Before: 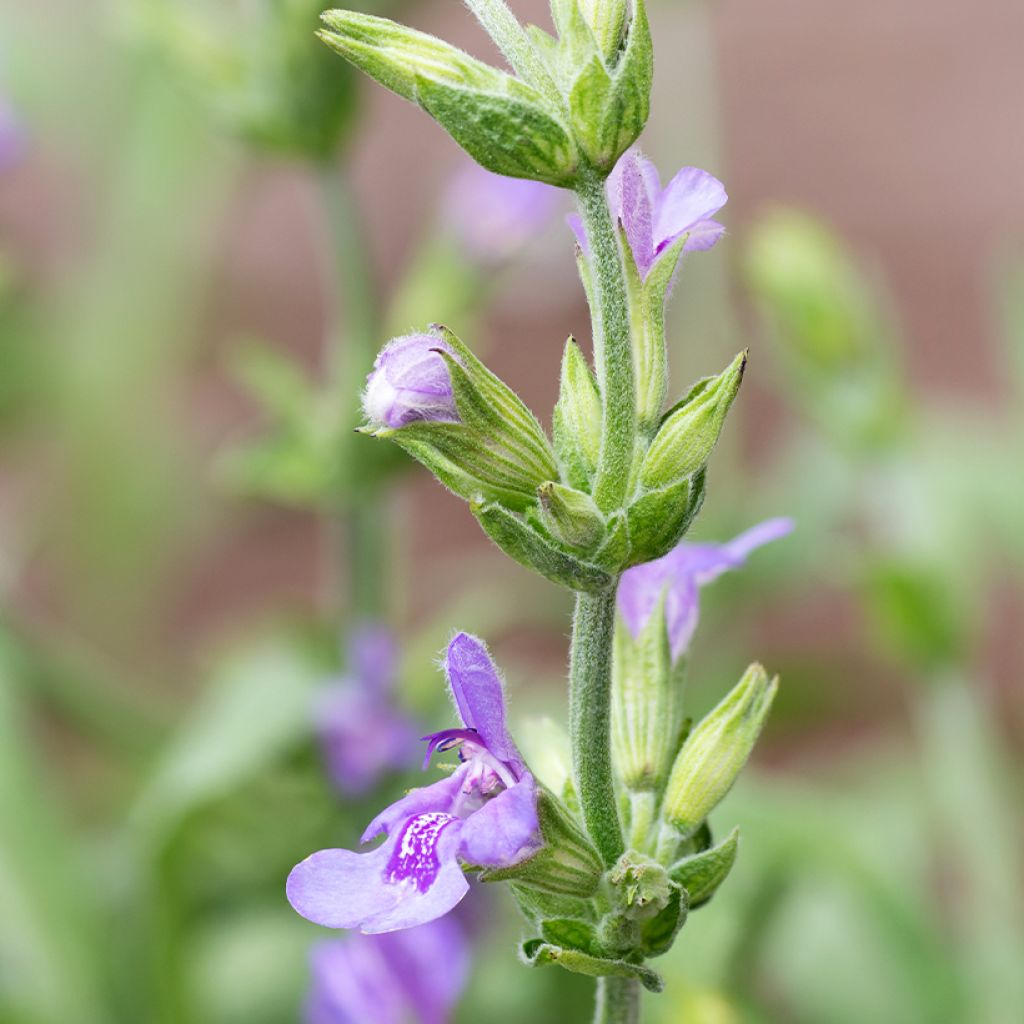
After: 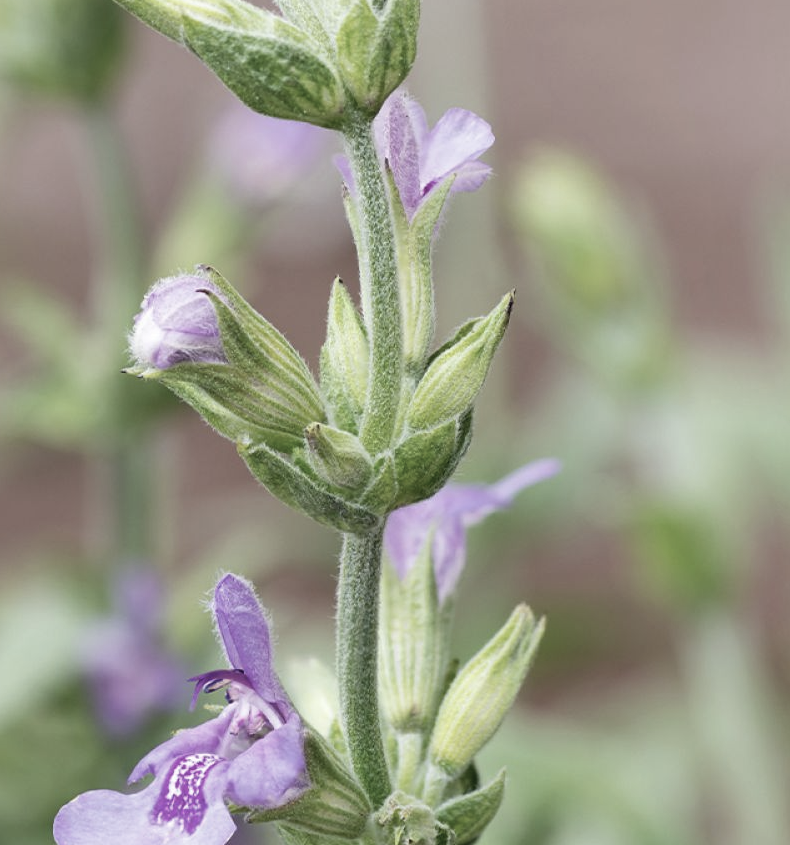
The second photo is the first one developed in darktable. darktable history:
shadows and highlights: shadows 32.33, highlights -31.56, soften with gaussian
crop: left 22.758%, top 5.826%, bottom 11.557%
color correction: highlights b* -0.017, saturation 0.573
